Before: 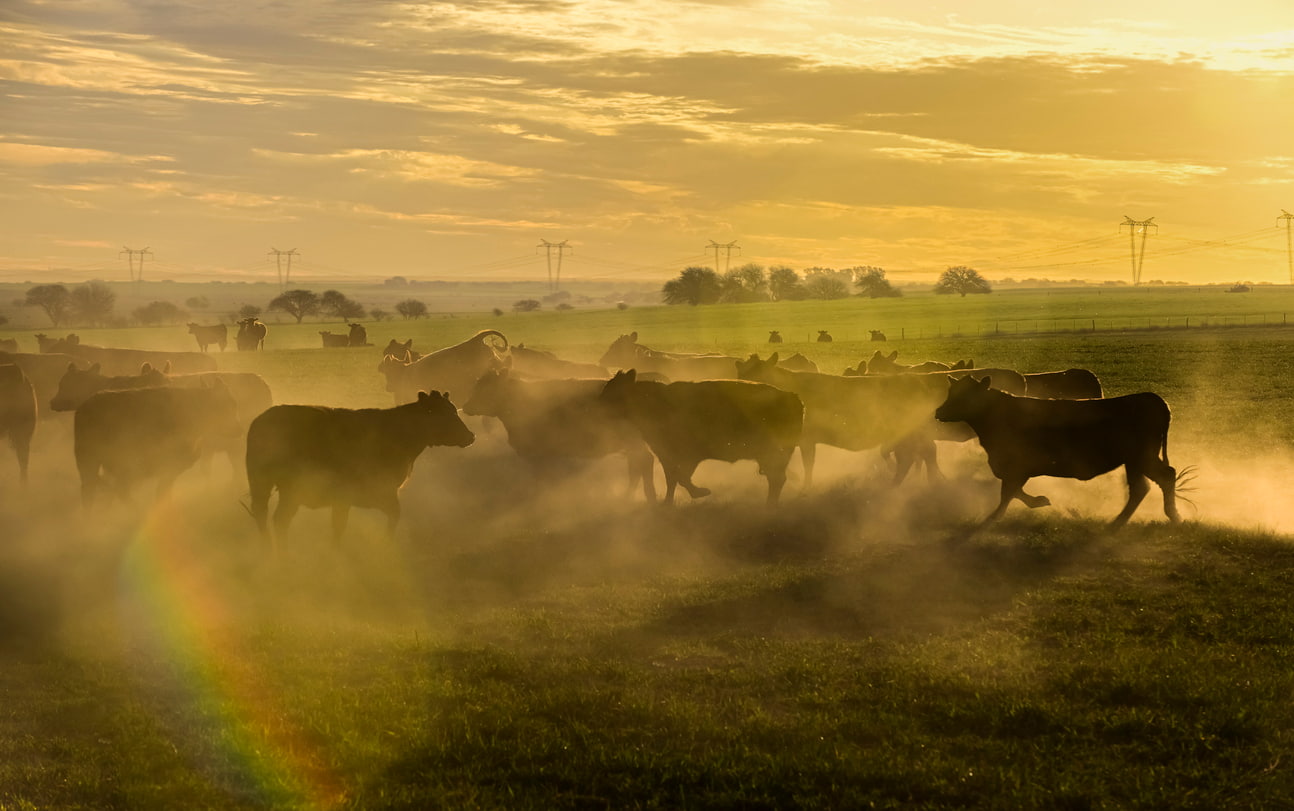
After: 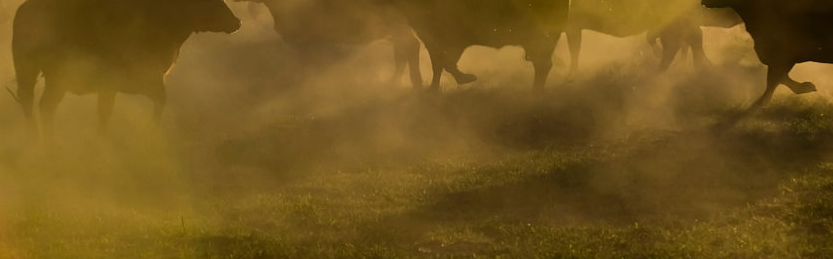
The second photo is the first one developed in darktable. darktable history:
crop: left 18.091%, top 51.13%, right 17.525%, bottom 16.85%
tone equalizer: -8 EV -0.002 EV, -7 EV 0.005 EV, -6 EV -0.008 EV, -5 EV 0.007 EV, -4 EV -0.042 EV, -3 EV -0.233 EV, -2 EV -0.662 EV, -1 EV -0.983 EV, +0 EV -0.969 EV, smoothing diameter 2%, edges refinement/feathering 20, mask exposure compensation -1.57 EV, filter diffusion 5
